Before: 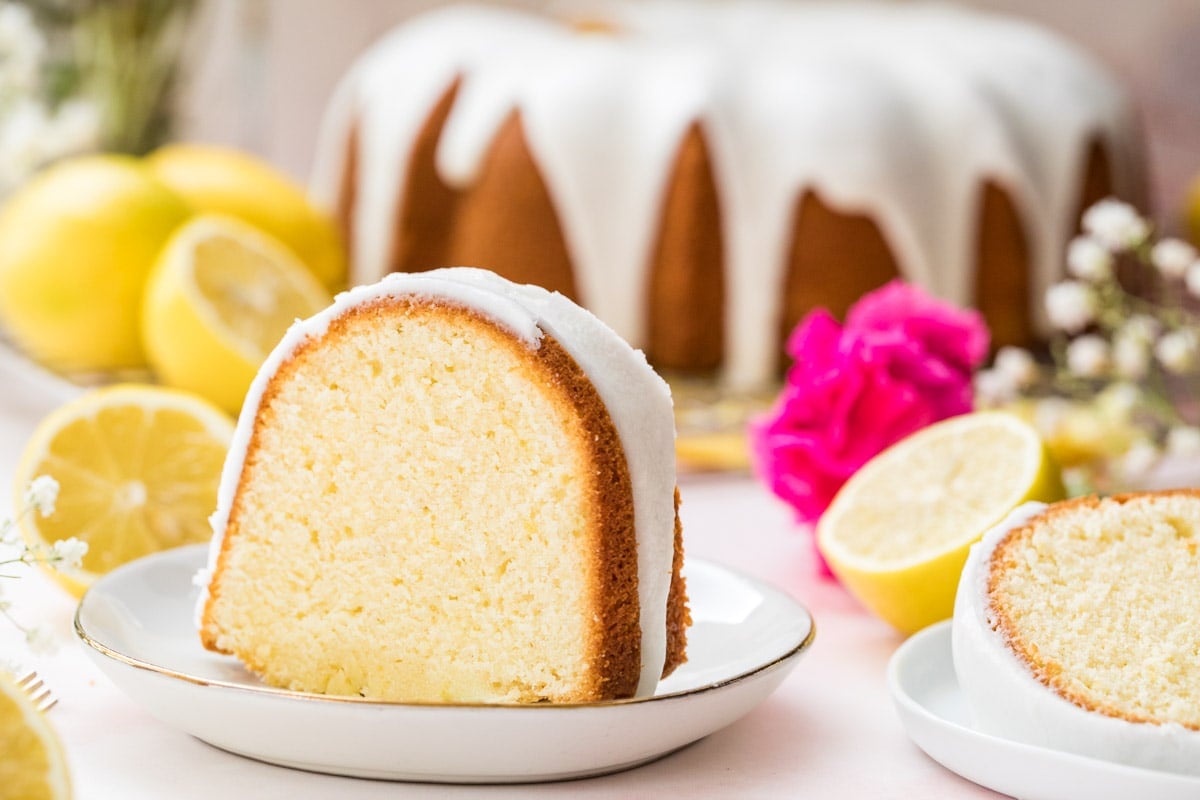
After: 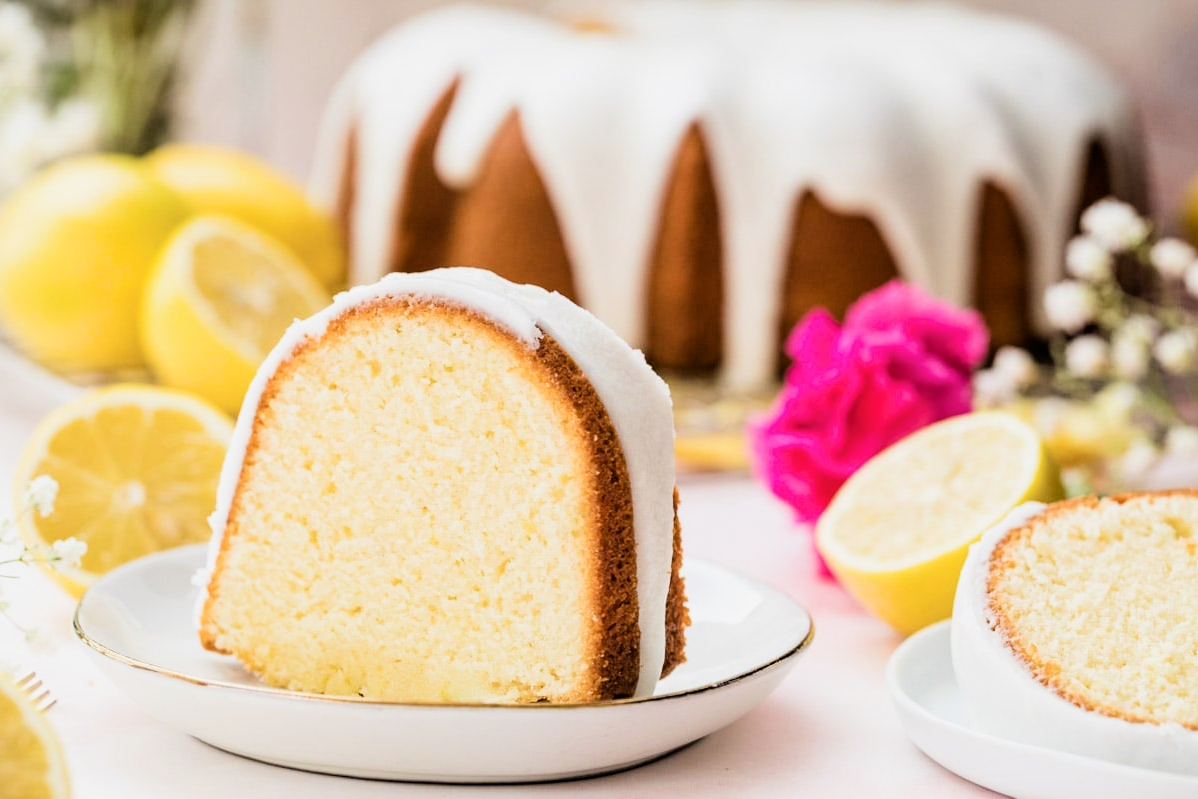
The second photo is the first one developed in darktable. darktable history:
filmic rgb: black relative exposure -4 EV, white relative exposure 3 EV, hardness 3.02, contrast 1.4
crop and rotate: left 0.126%
